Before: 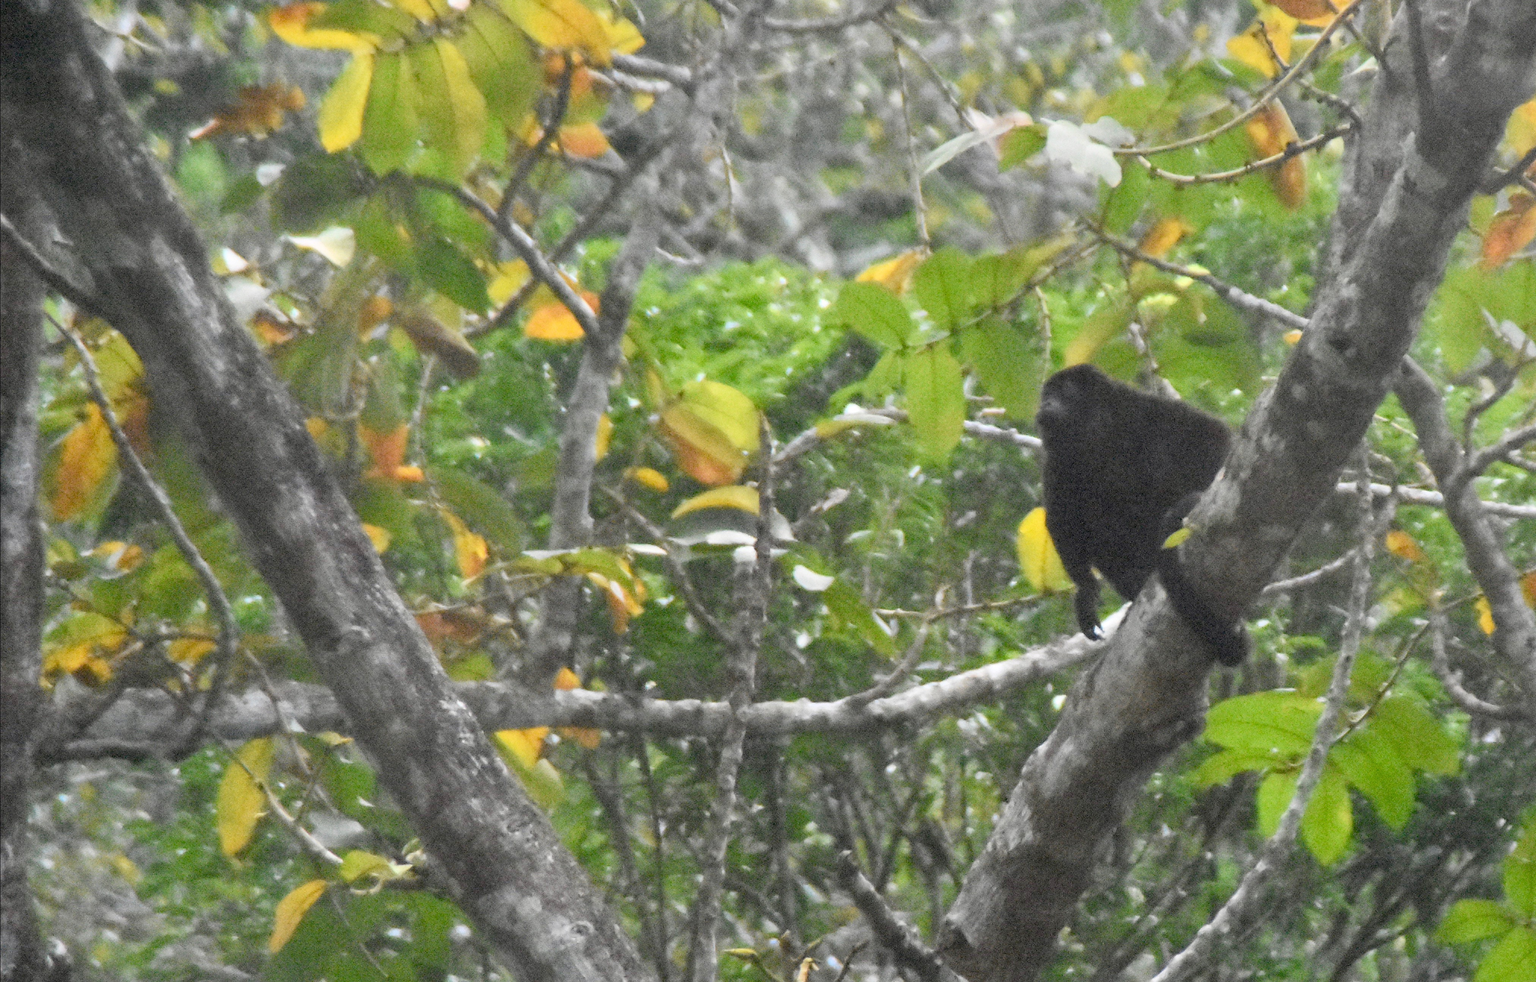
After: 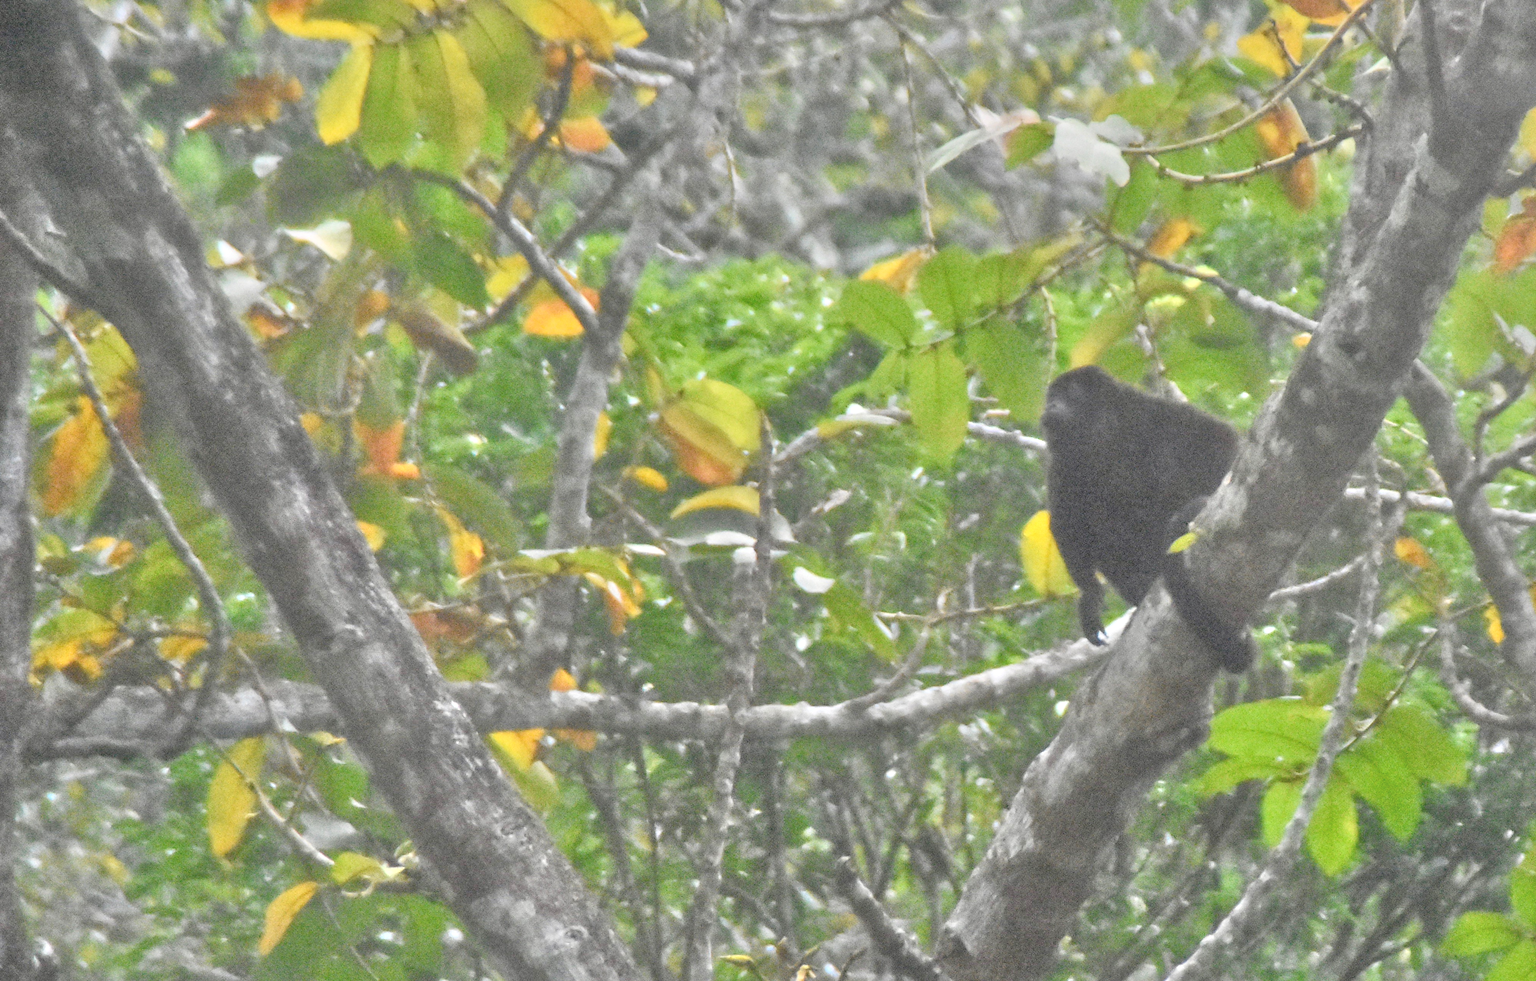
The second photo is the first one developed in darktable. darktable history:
tone equalizer: -7 EV 0.15 EV, -6 EV 0.6 EV, -5 EV 1.15 EV, -4 EV 1.33 EV, -3 EV 1.15 EV, -2 EV 0.6 EV, -1 EV 0.15 EV, mask exposure compensation -0.5 EV
shadows and highlights: shadows 25, highlights -25
crop and rotate: angle -0.5°
exposure: black level correction -0.014, exposure -0.193 EV, compensate highlight preservation false
